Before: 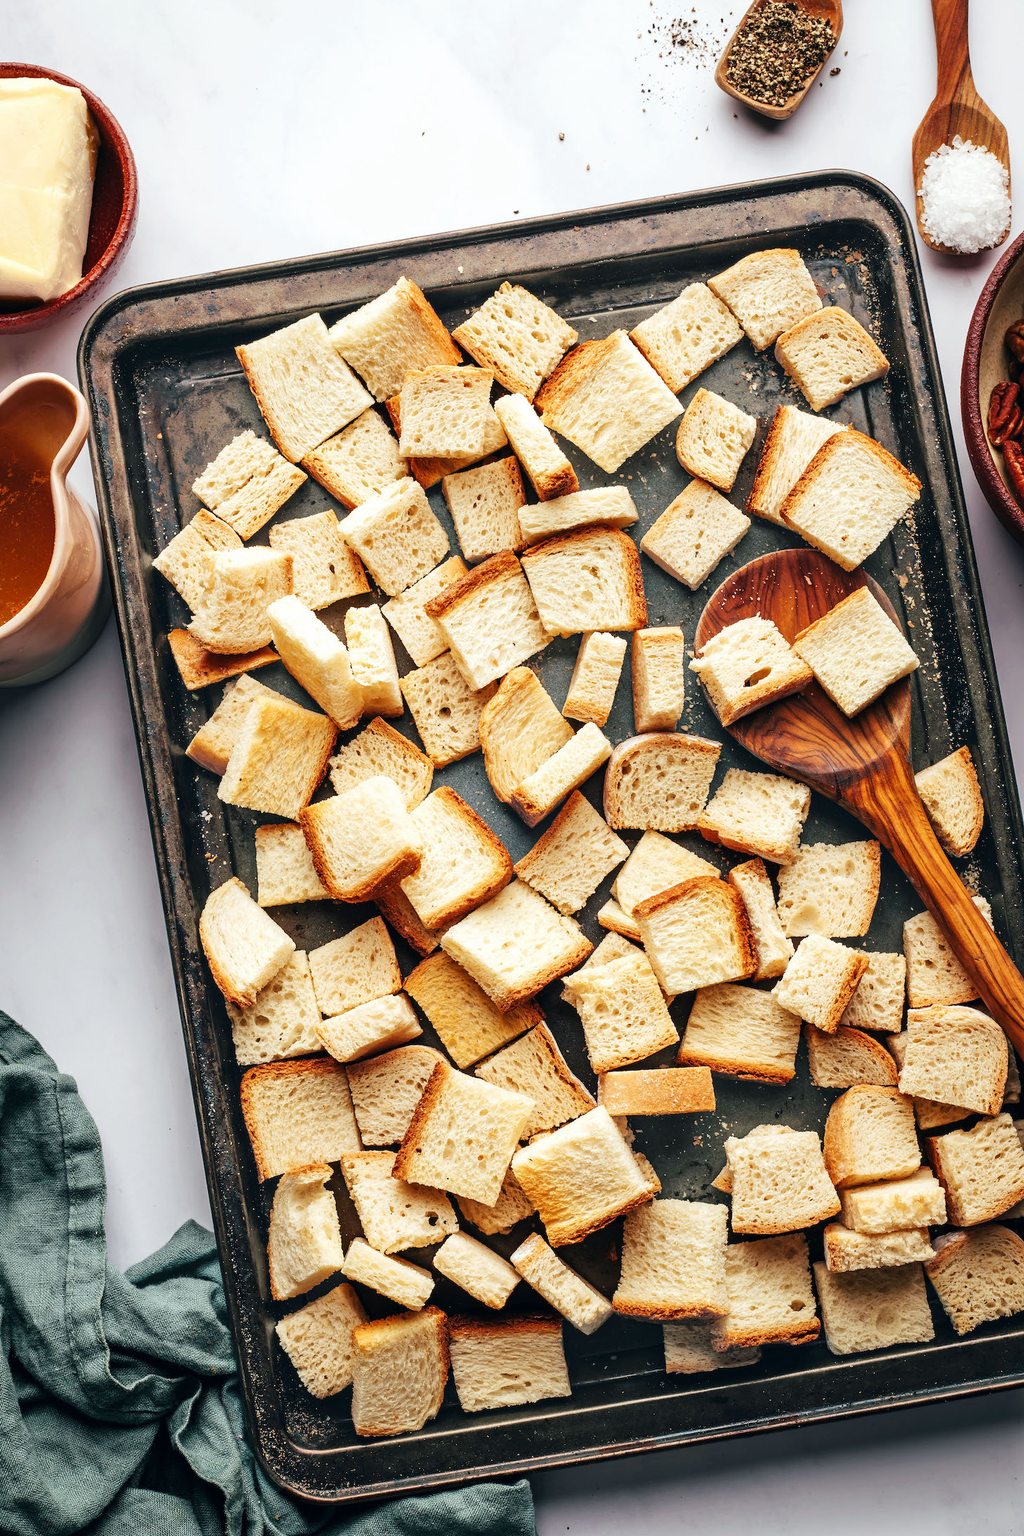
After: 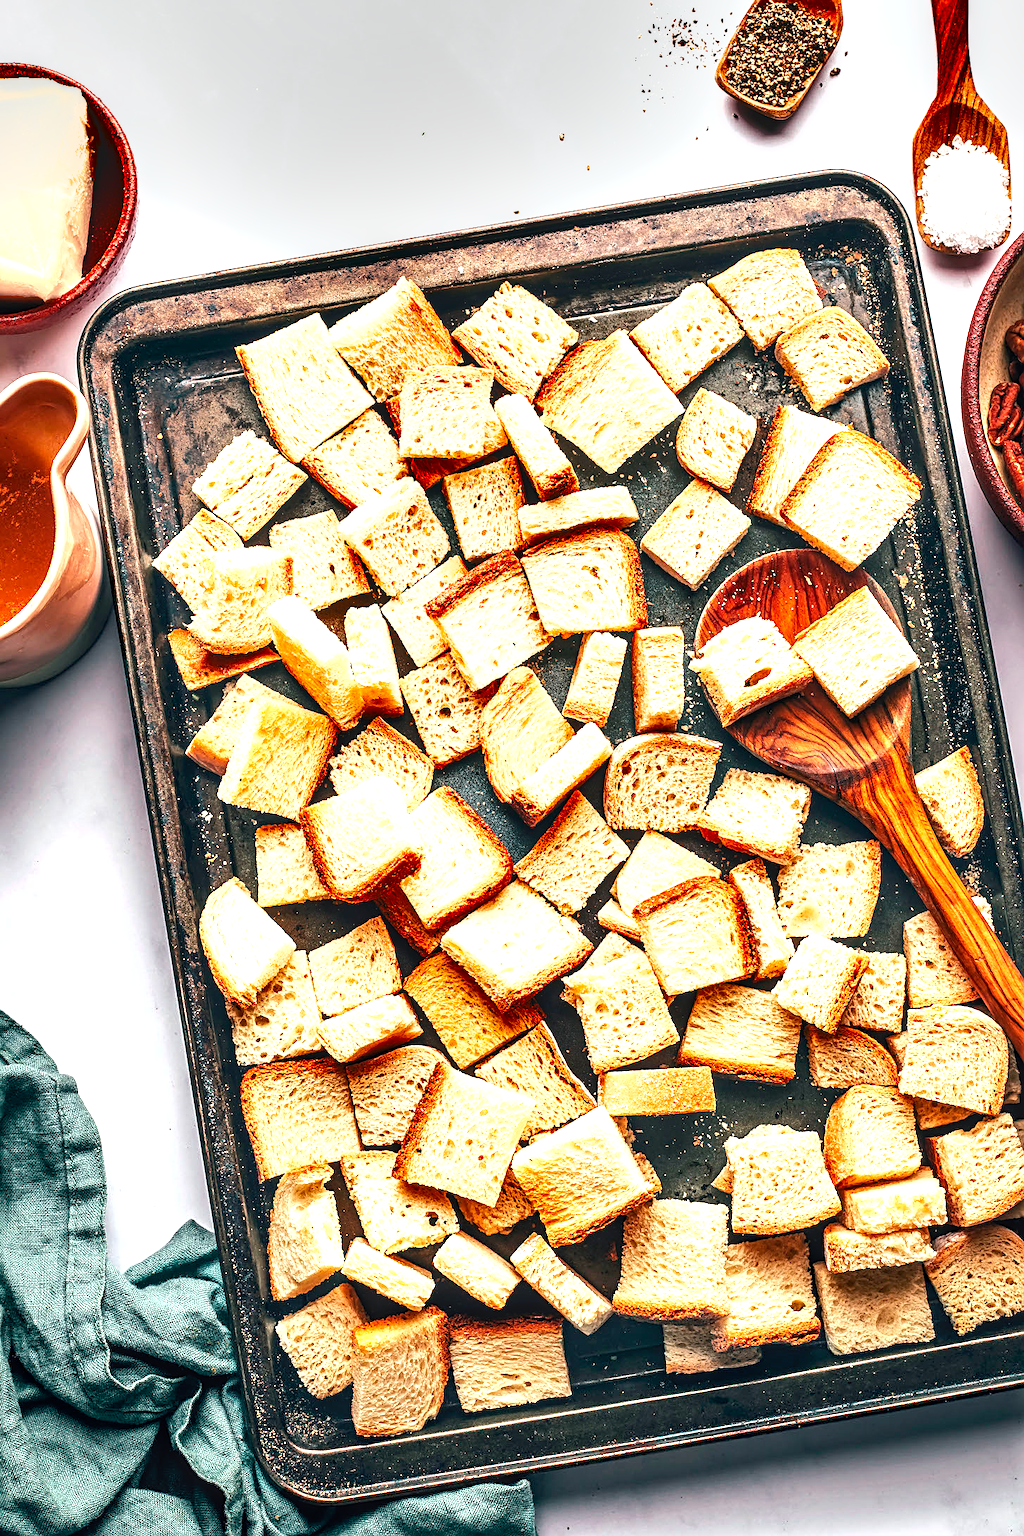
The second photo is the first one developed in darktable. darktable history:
shadows and highlights: radius 133.67, soften with gaussian
local contrast: detail 130%
color correction: highlights b* -0.011
tone equalizer: -8 EV 0.258 EV, -7 EV 0.407 EV, -6 EV 0.426 EV, -5 EV 0.264 EV, -3 EV -0.25 EV, -2 EV -0.391 EV, -1 EV -0.427 EV, +0 EV -0.261 EV
sharpen: on, module defaults
exposure: exposure 1.159 EV, compensate highlight preservation false
